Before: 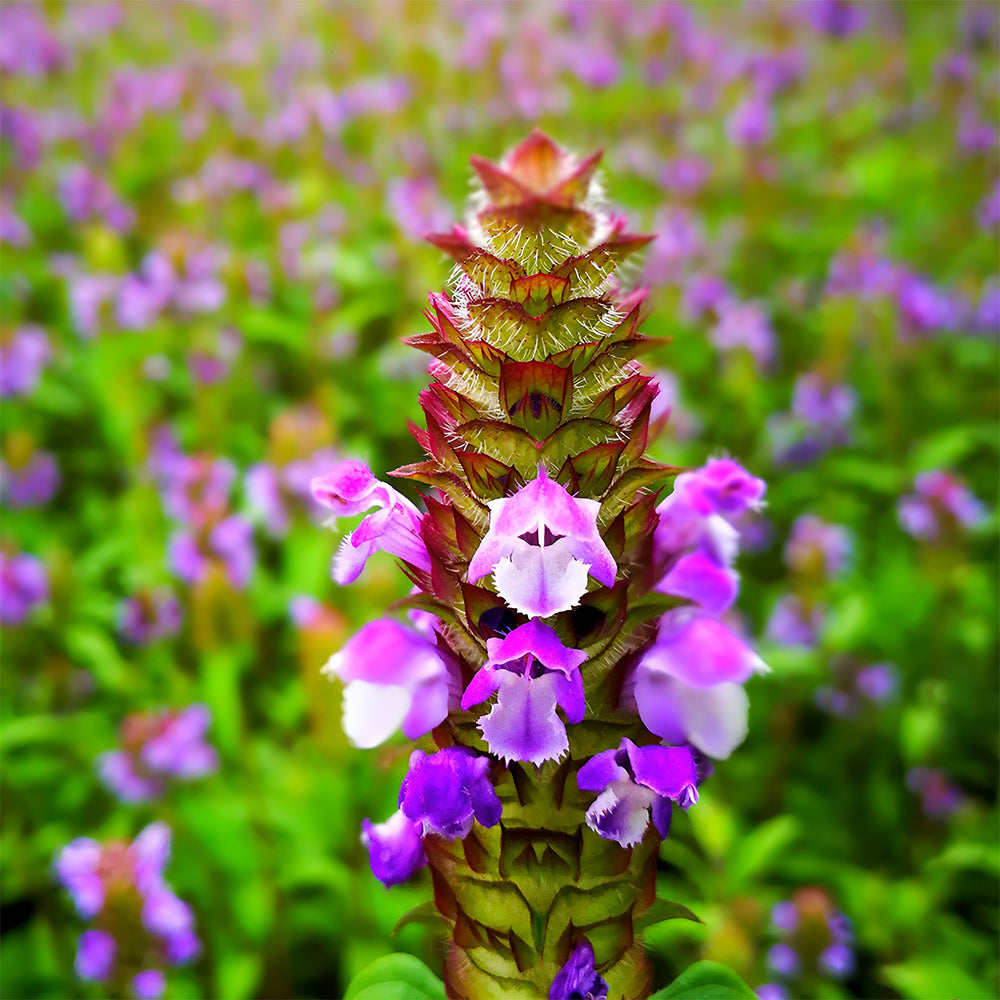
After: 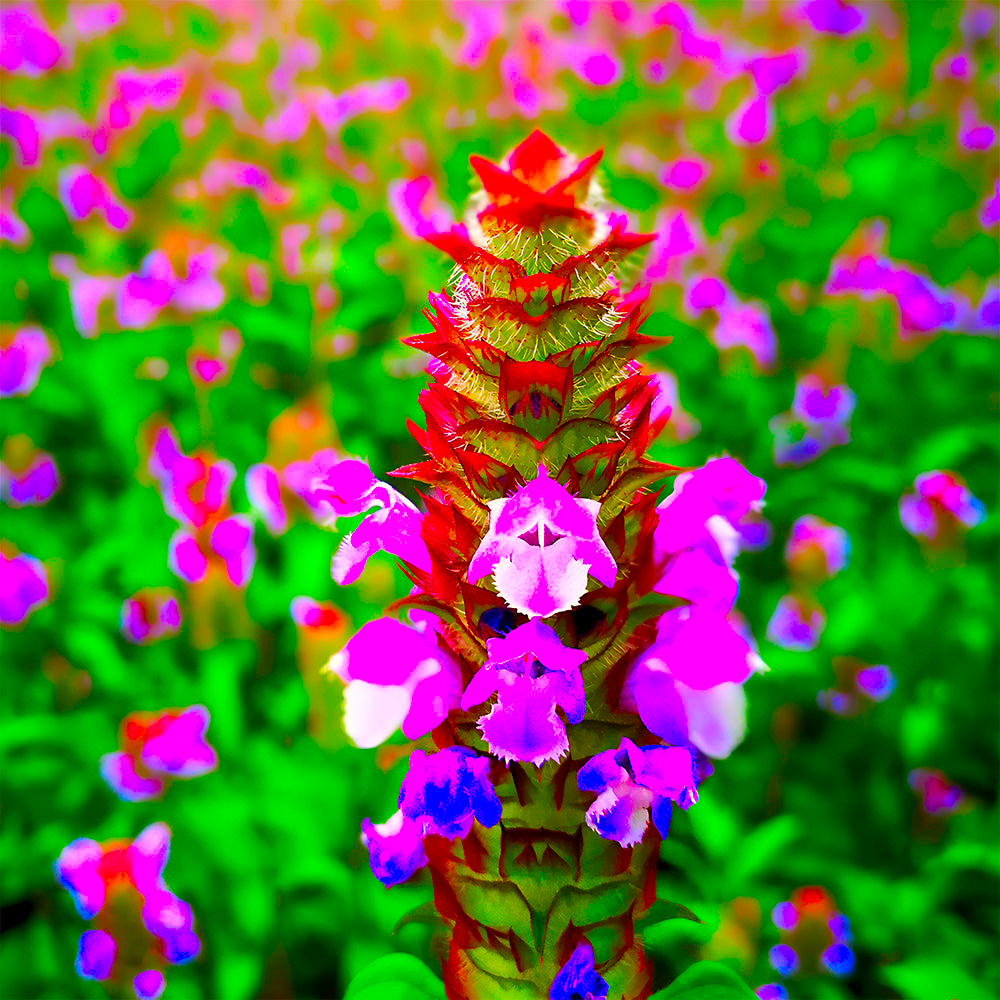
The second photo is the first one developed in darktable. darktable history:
white balance: red 1.009, blue 0.985
rotate and perspective: automatic cropping original format, crop left 0, crop top 0
color correction: saturation 3
